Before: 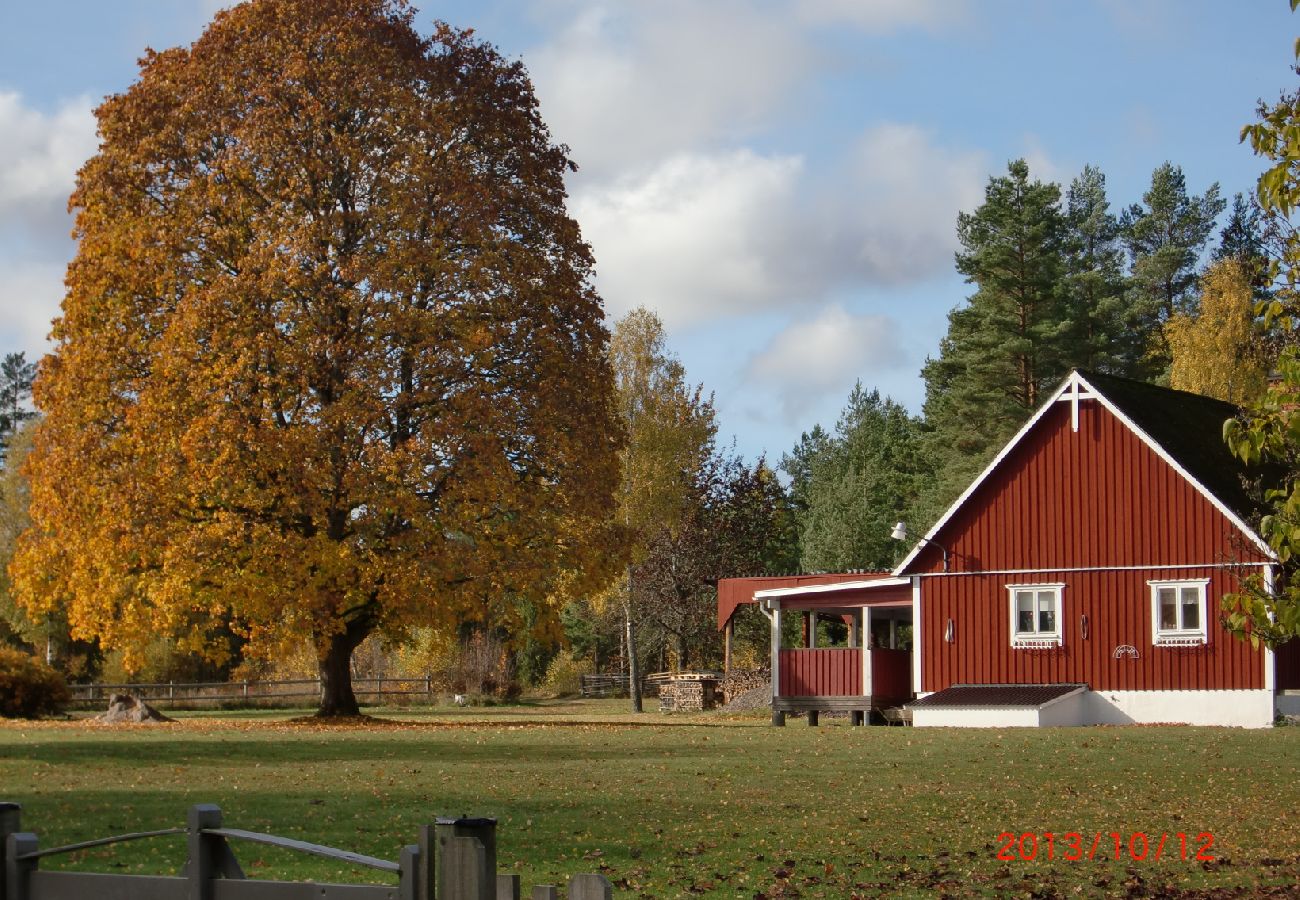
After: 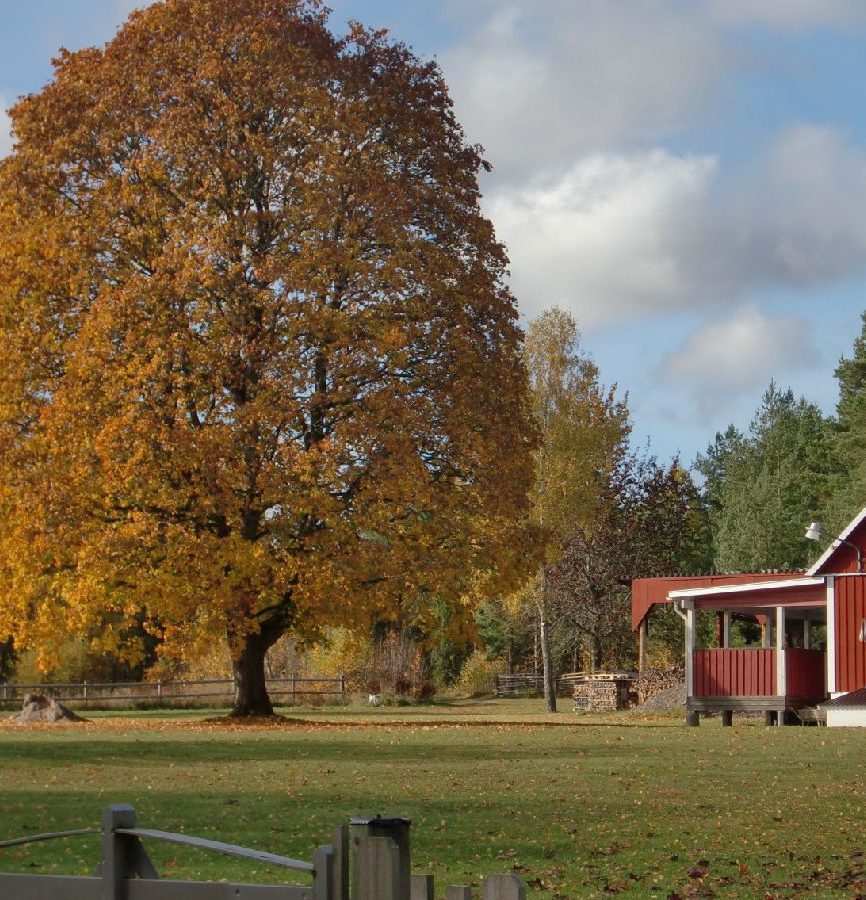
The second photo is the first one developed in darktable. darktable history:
crop and rotate: left 6.617%, right 26.717%
shadows and highlights: on, module defaults
